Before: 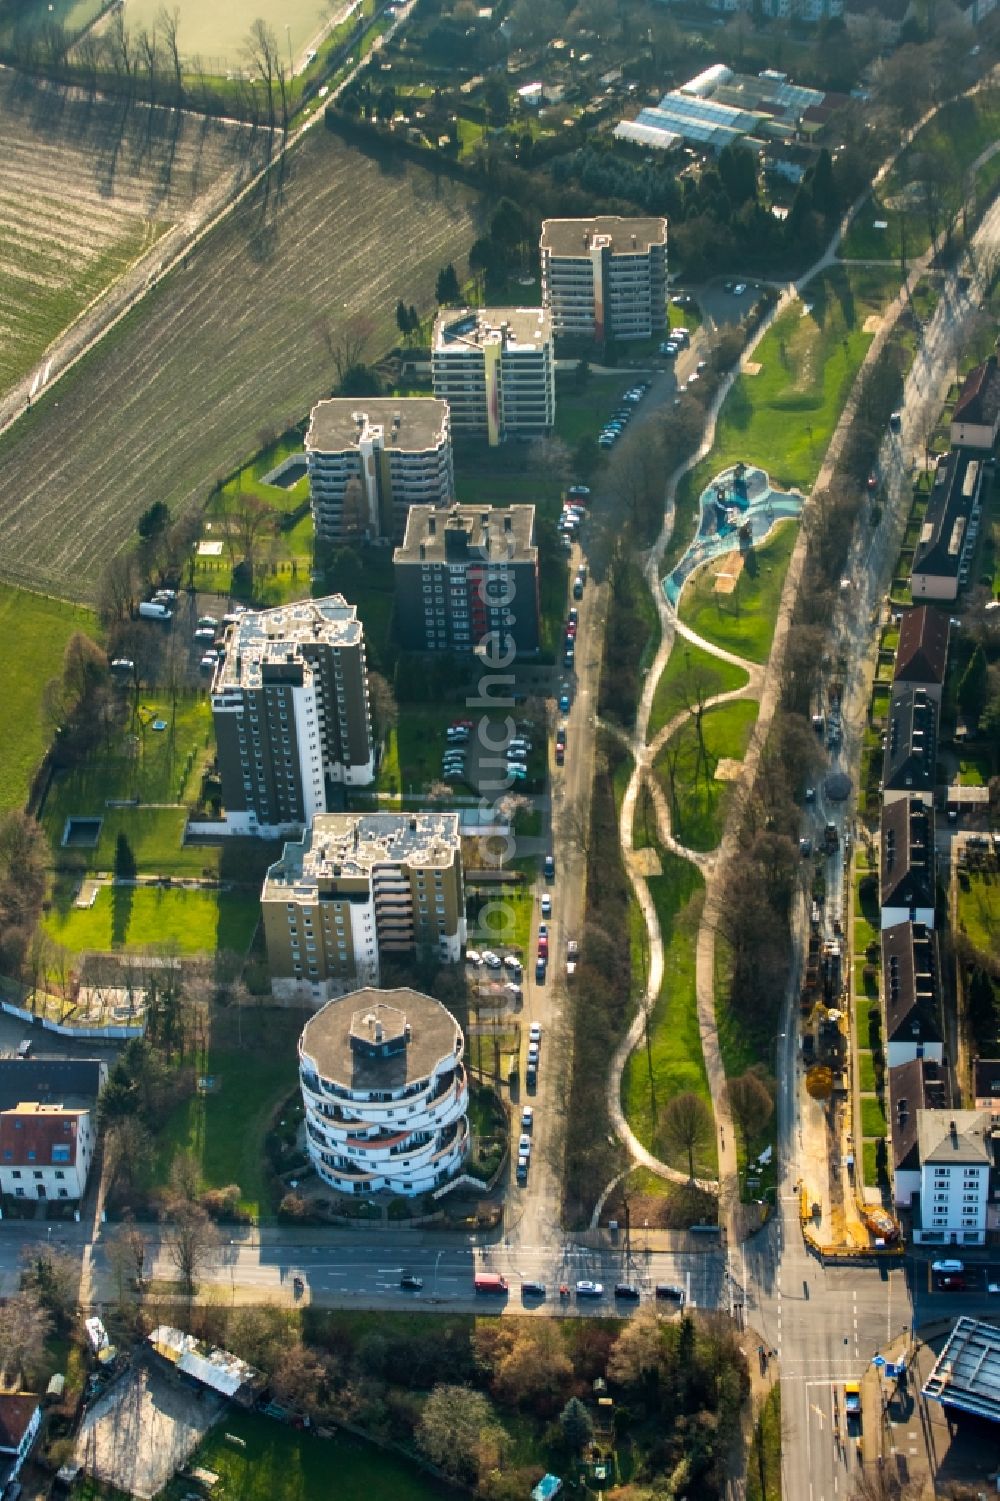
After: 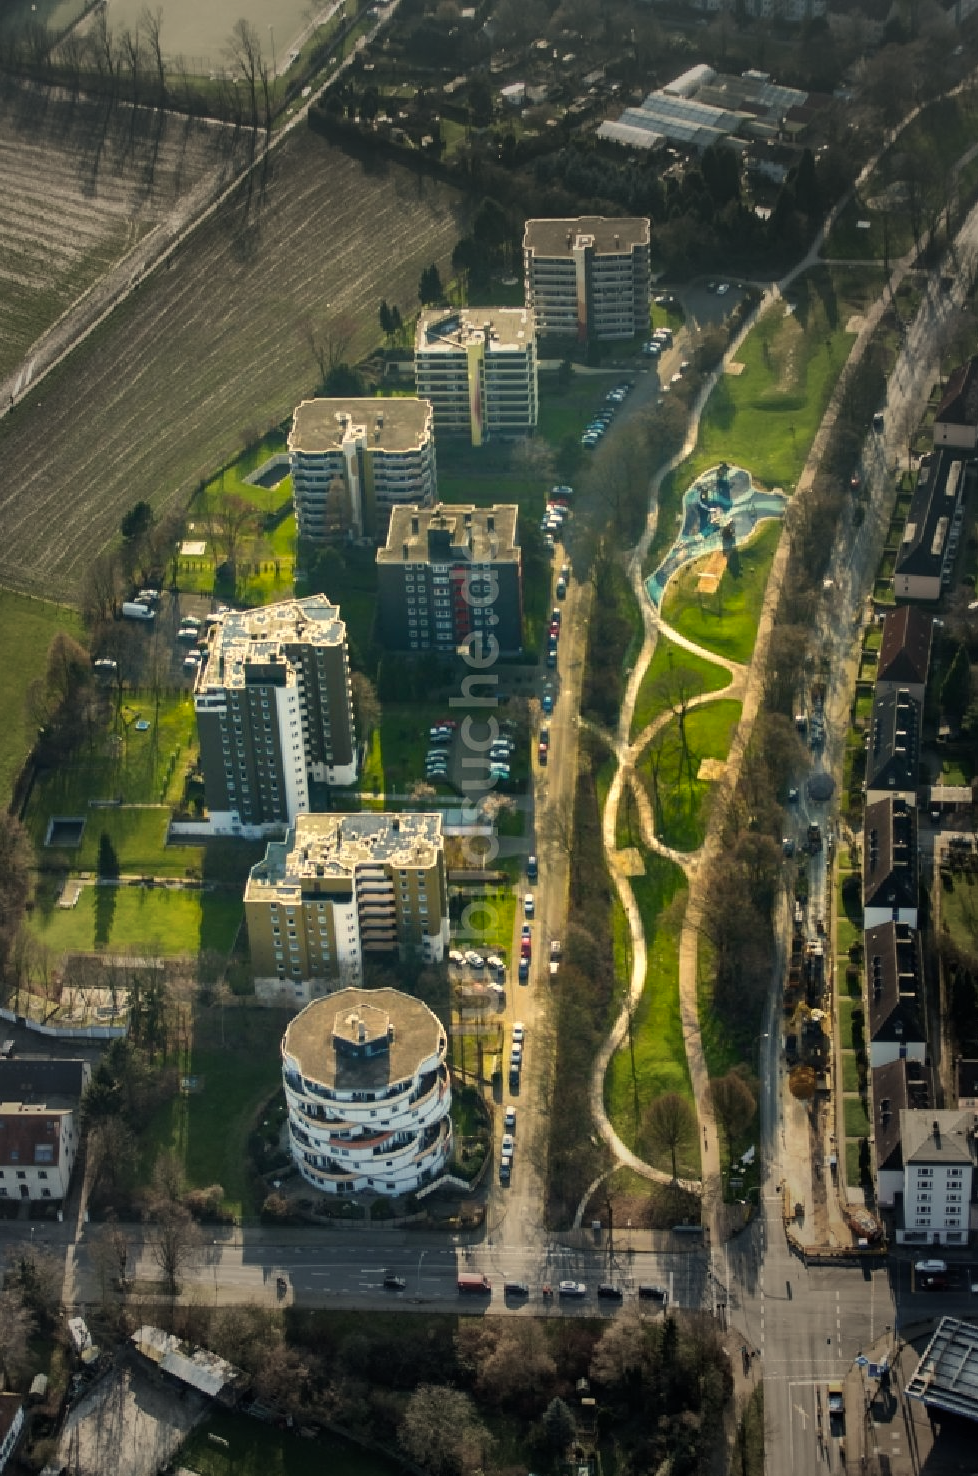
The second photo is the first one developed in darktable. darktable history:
vignetting: fall-off start 39.01%, fall-off radius 40.6%, unbound false
crop: left 1.715%, right 0.278%, bottom 1.659%
color correction: highlights a* 1.35, highlights b* 17.62
